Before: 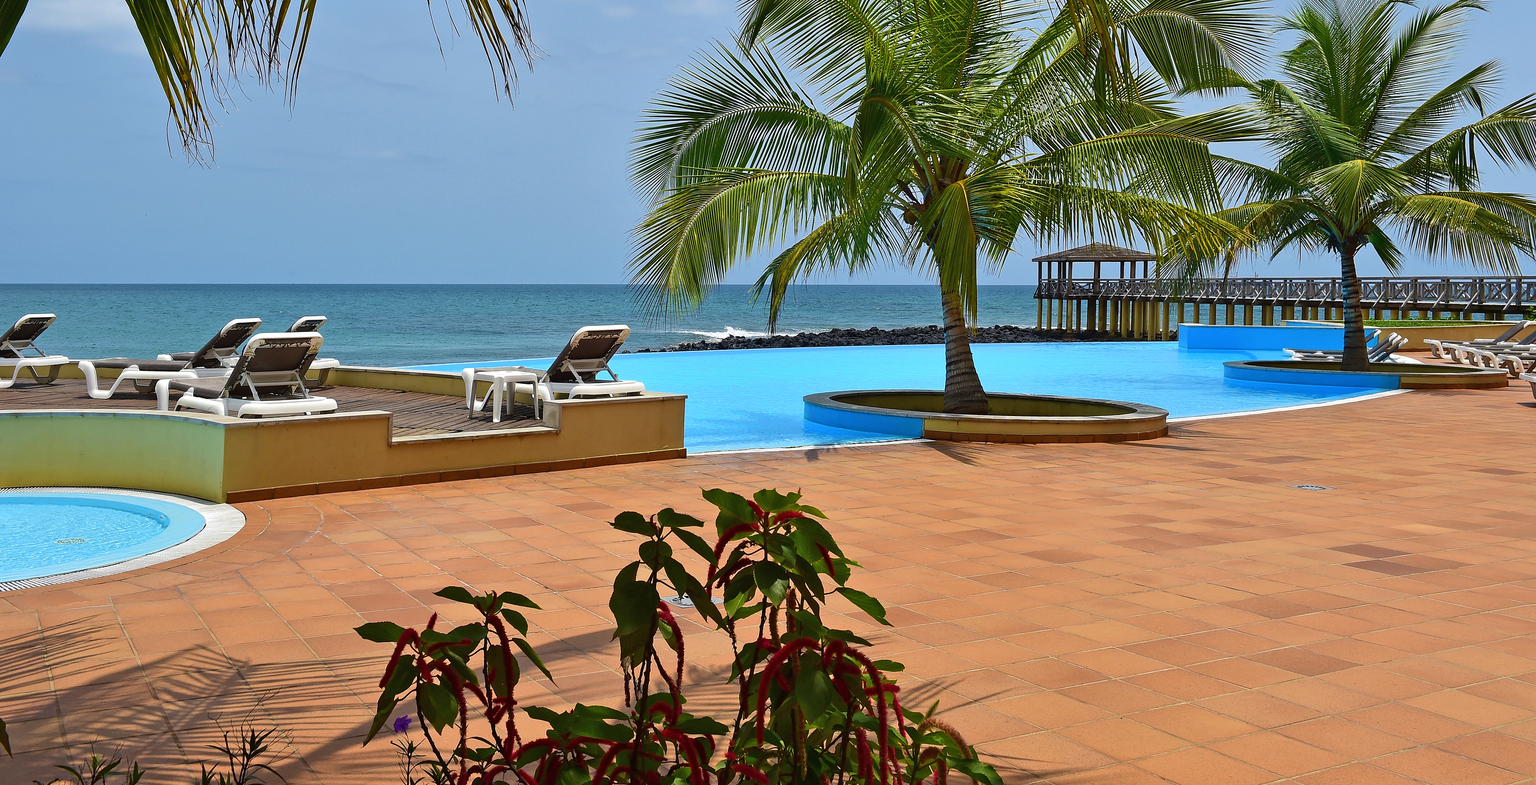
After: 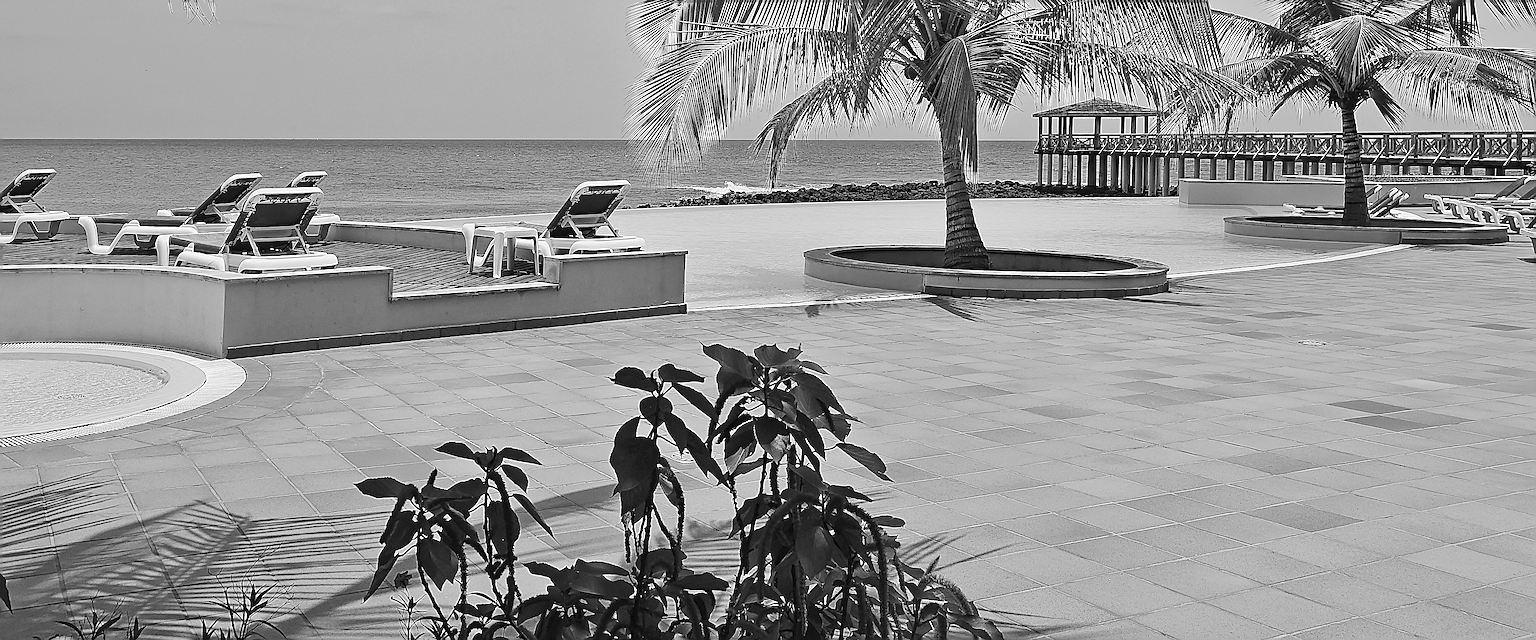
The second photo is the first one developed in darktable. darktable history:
contrast brightness saturation: contrast 0.2, brightness 0.16, saturation 0.22
crop and rotate: top 18.507%
monochrome: a -71.75, b 75.82
sharpen: amount 1.861
